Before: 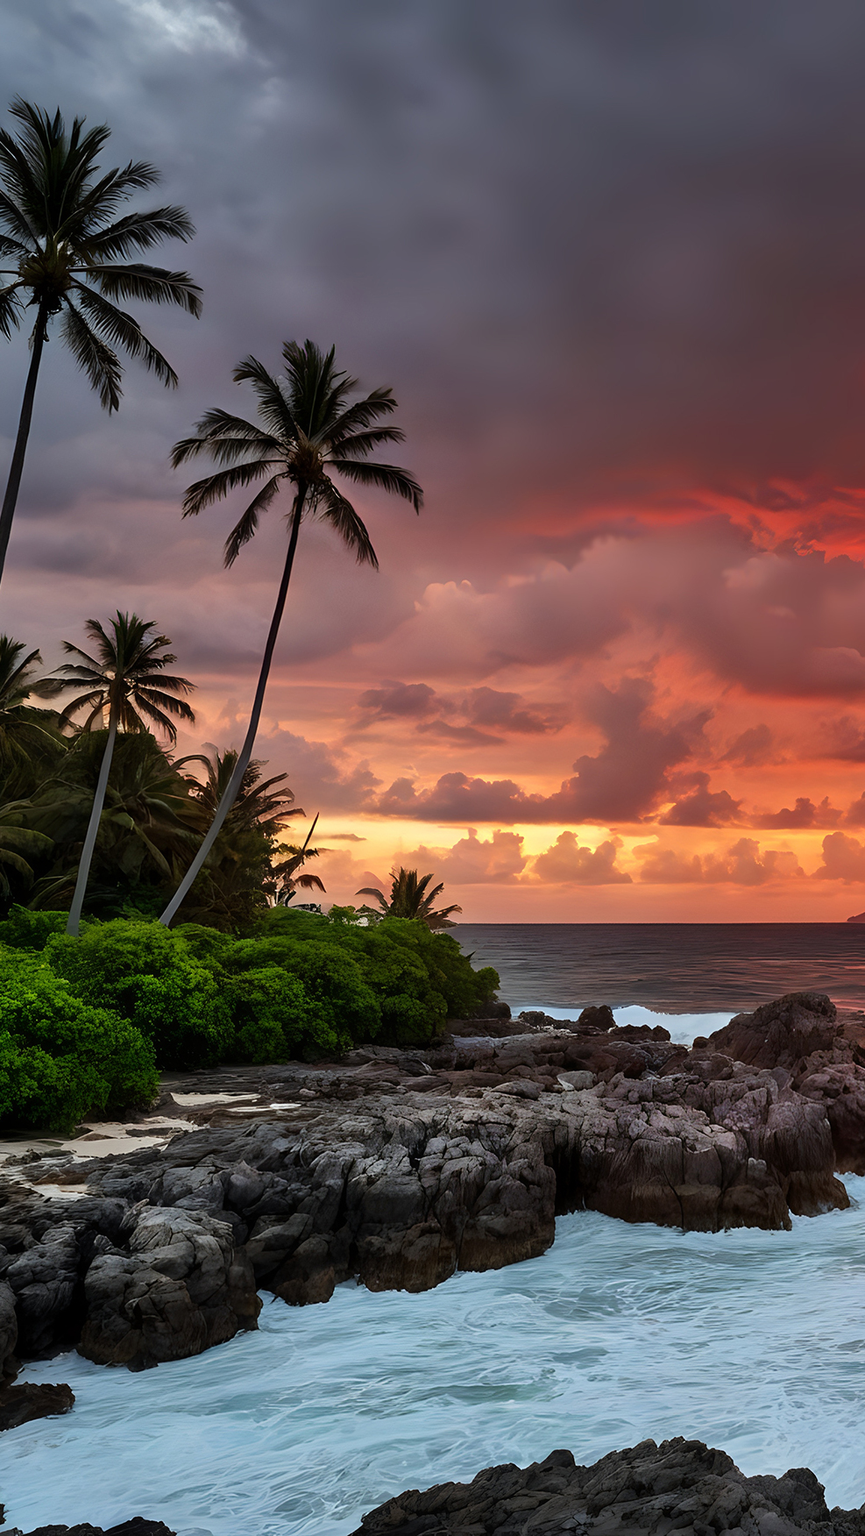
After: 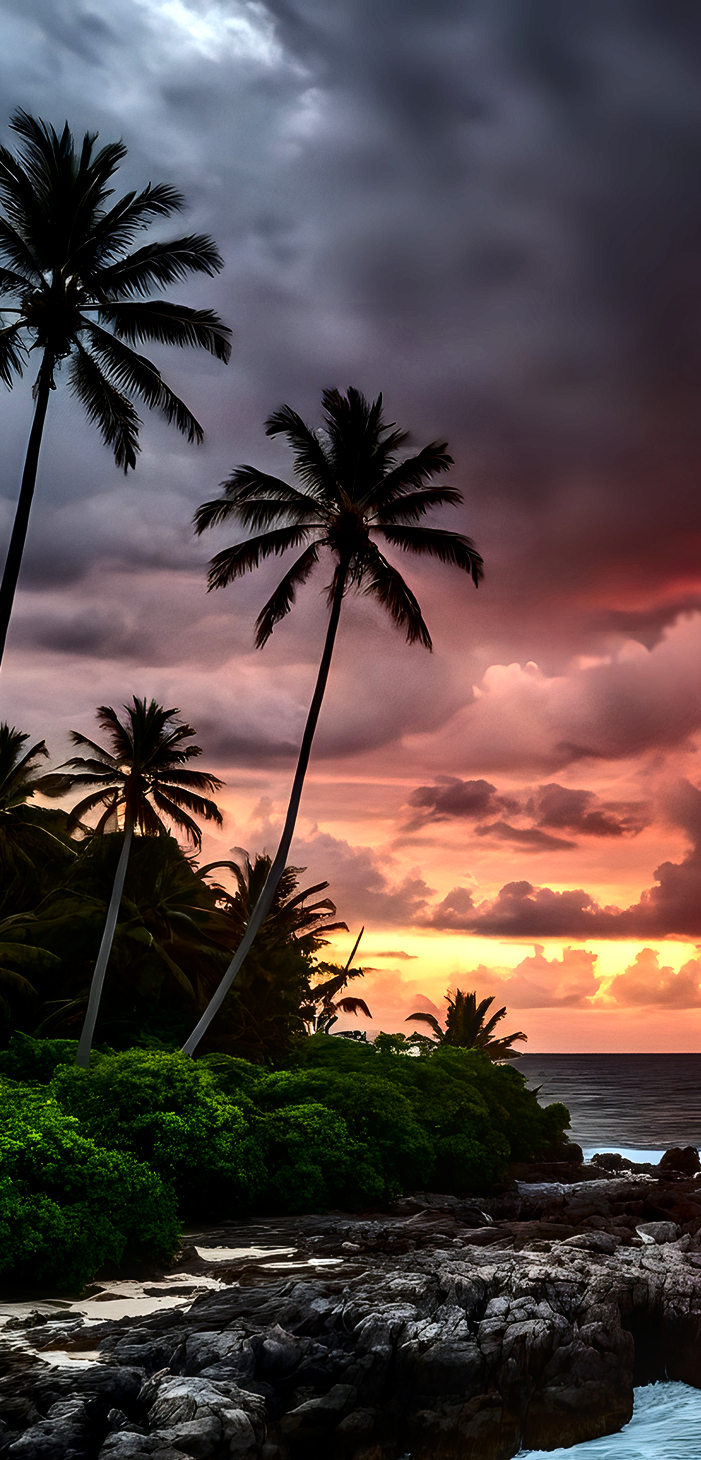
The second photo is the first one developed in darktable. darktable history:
crop: right 28.885%, bottom 16.626%
local contrast: on, module defaults
contrast brightness saturation: contrast 0.2, brightness -0.11, saturation 0.1
tone equalizer: -8 EV -0.75 EV, -7 EV -0.7 EV, -6 EV -0.6 EV, -5 EV -0.4 EV, -3 EV 0.4 EV, -2 EV 0.6 EV, -1 EV 0.7 EV, +0 EV 0.75 EV, edges refinement/feathering 500, mask exposure compensation -1.57 EV, preserve details no
